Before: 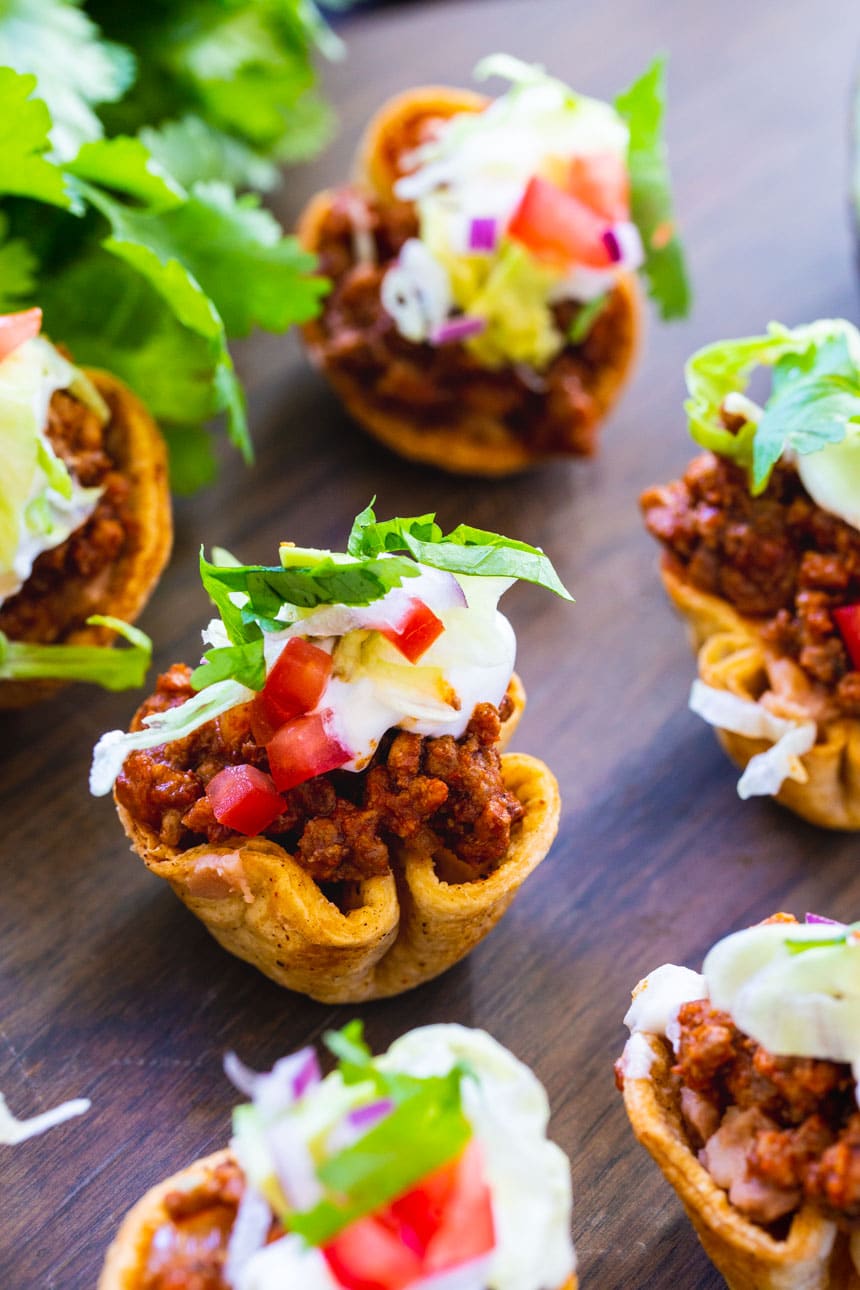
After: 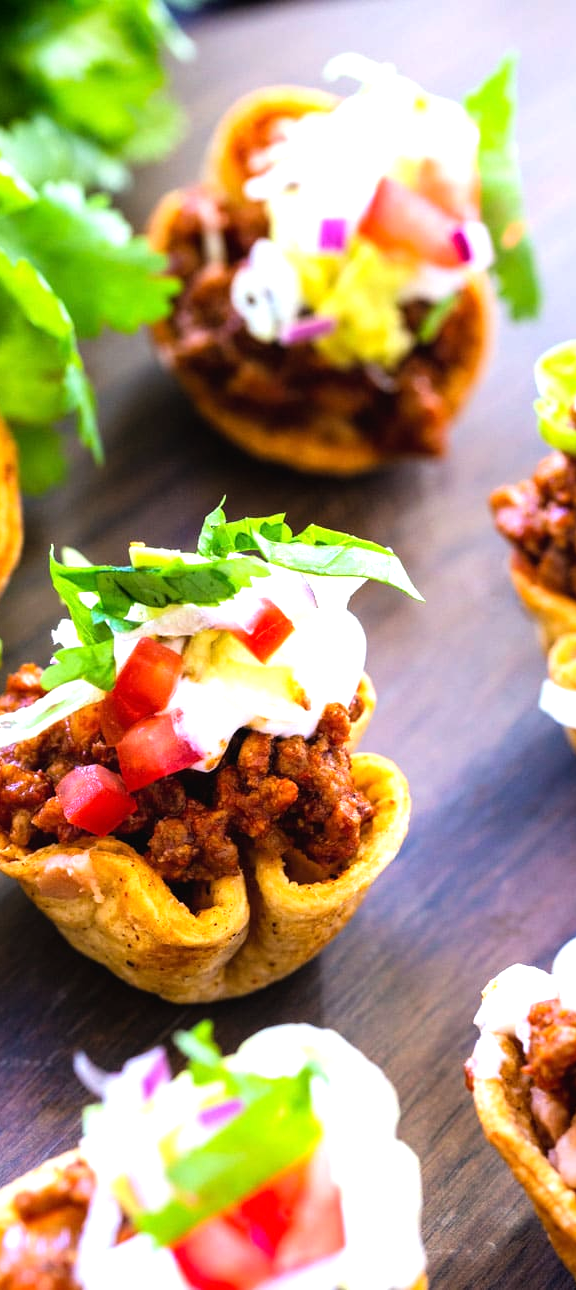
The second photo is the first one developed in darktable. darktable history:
tone equalizer: -8 EV -0.739 EV, -7 EV -0.683 EV, -6 EV -0.598 EV, -5 EV -0.362 EV, -3 EV 0.396 EV, -2 EV 0.6 EV, -1 EV 0.679 EV, +0 EV 0.732 EV, mask exposure compensation -0.509 EV
crop and rotate: left 17.548%, right 15.399%
